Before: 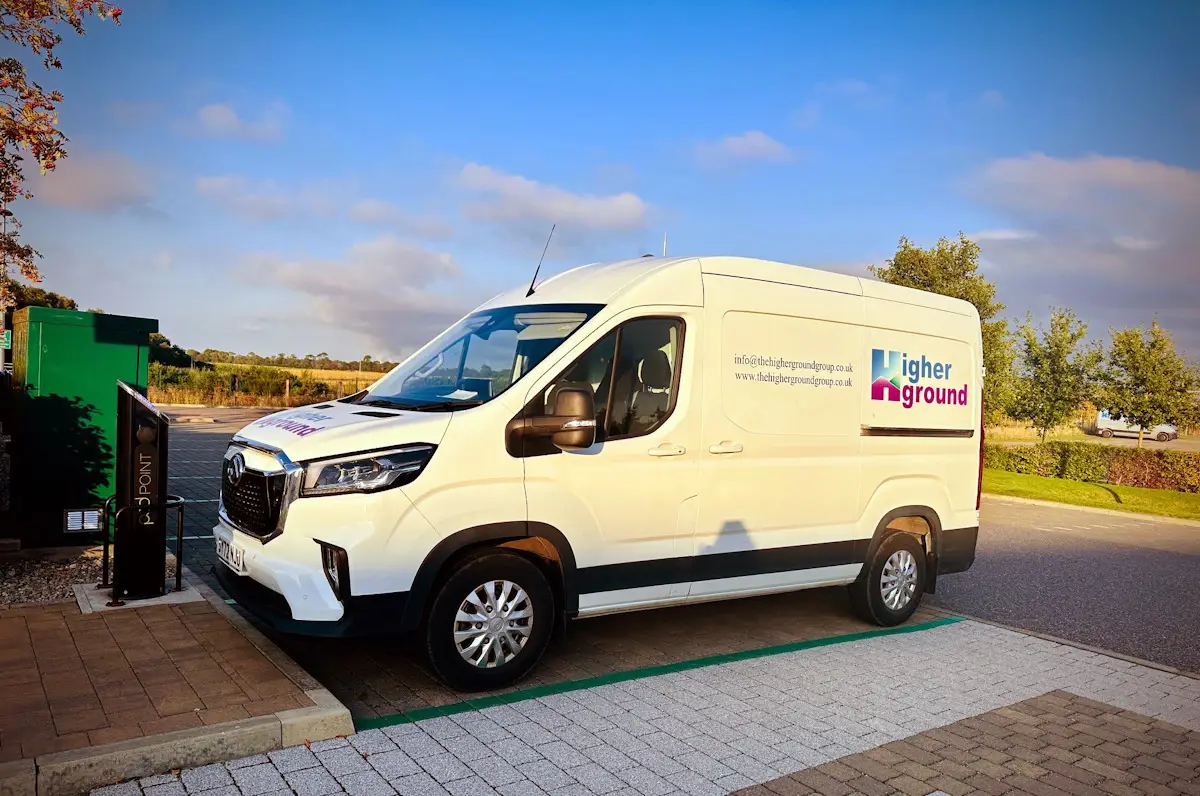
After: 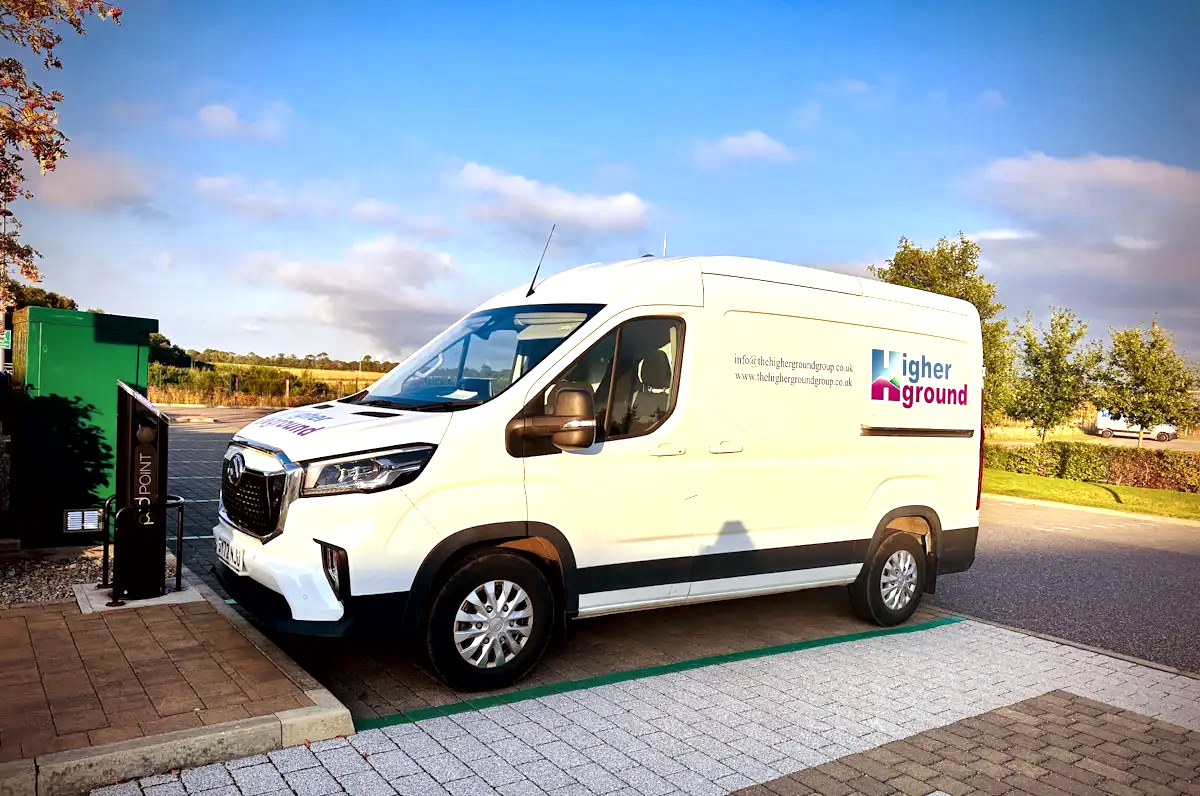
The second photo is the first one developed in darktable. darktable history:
exposure: exposure 0.495 EV, compensate highlight preservation false
local contrast: mode bilateral grid, contrast 24, coarseness 61, detail 151%, midtone range 0.2
contrast brightness saturation: contrast 0.01, saturation -0.058
